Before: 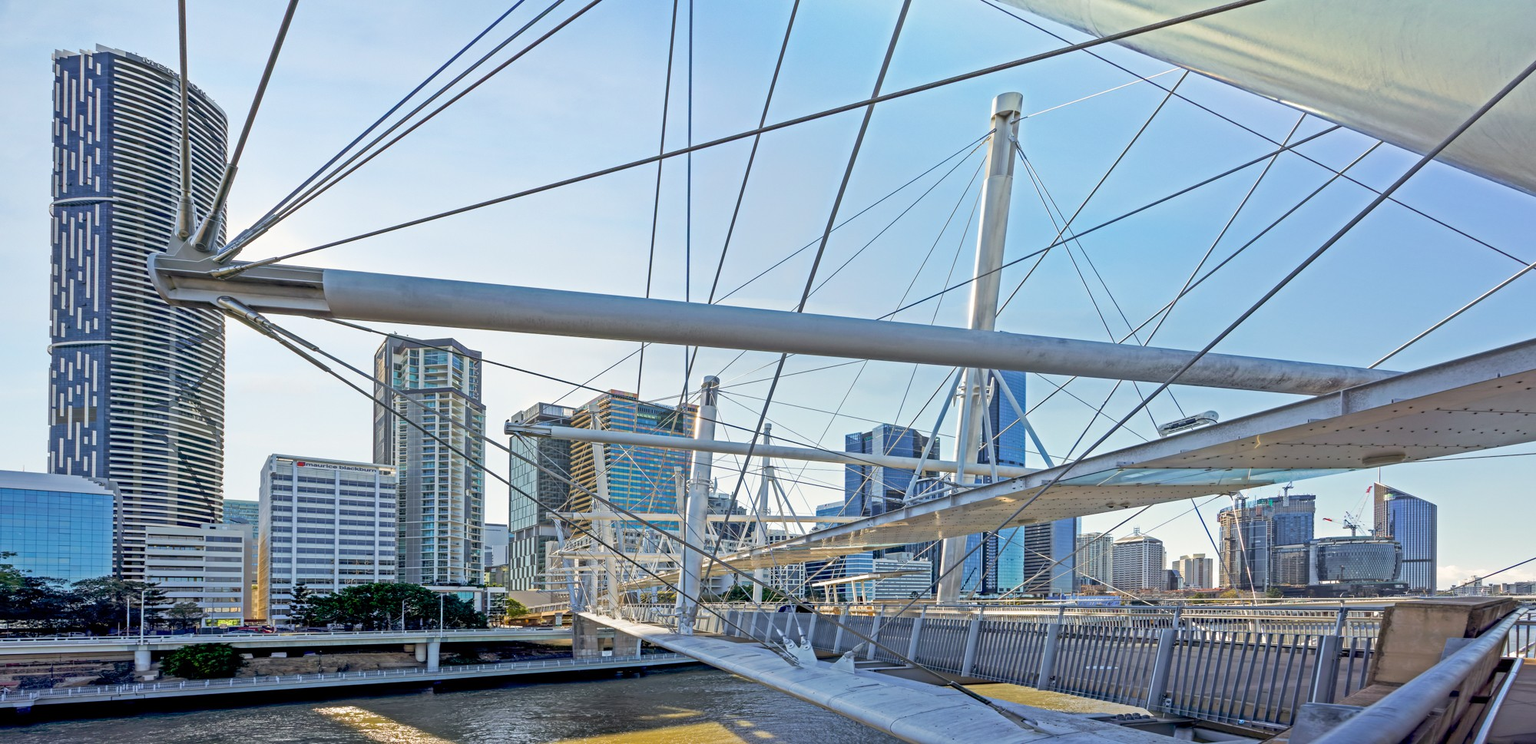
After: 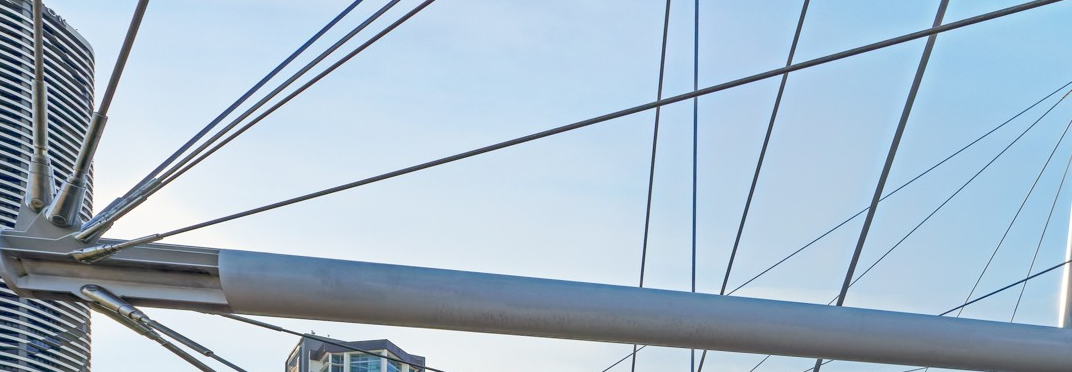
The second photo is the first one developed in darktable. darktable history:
crop: left 10.114%, top 10.499%, right 36.262%, bottom 51.053%
